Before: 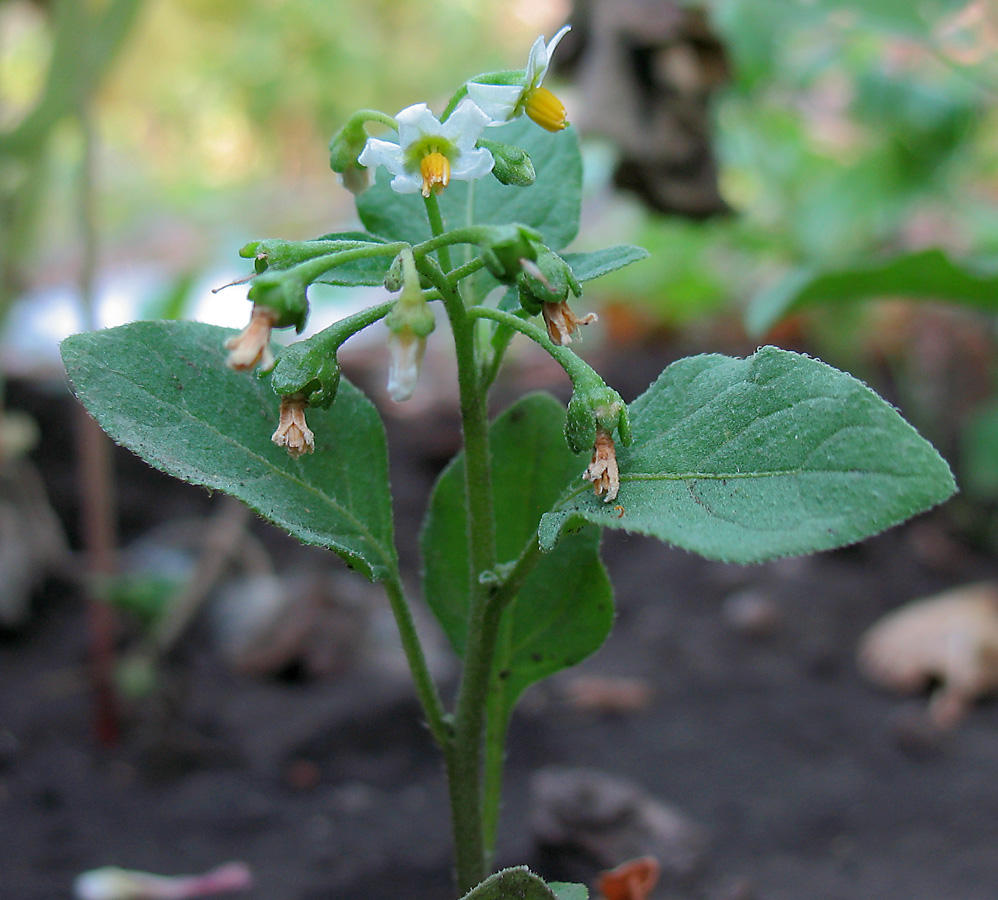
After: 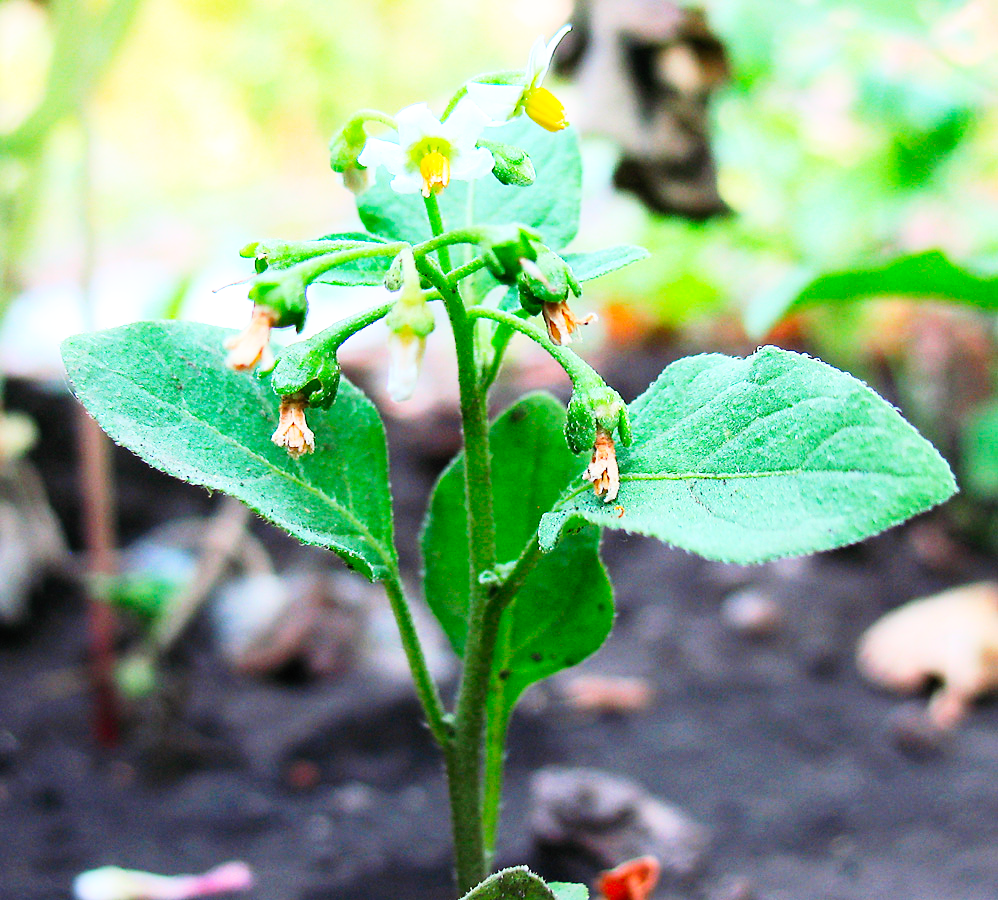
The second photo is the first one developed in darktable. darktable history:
base curve: curves: ch0 [(0, 0) (0.007, 0.004) (0.027, 0.03) (0.046, 0.07) (0.207, 0.54) (0.442, 0.872) (0.673, 0.972) (1, 1)], preserve colors none
contrast brightness saturation: contrast 0.2, brightness 0.16, saturation 0.22
tone equalizer: on, module defaults
